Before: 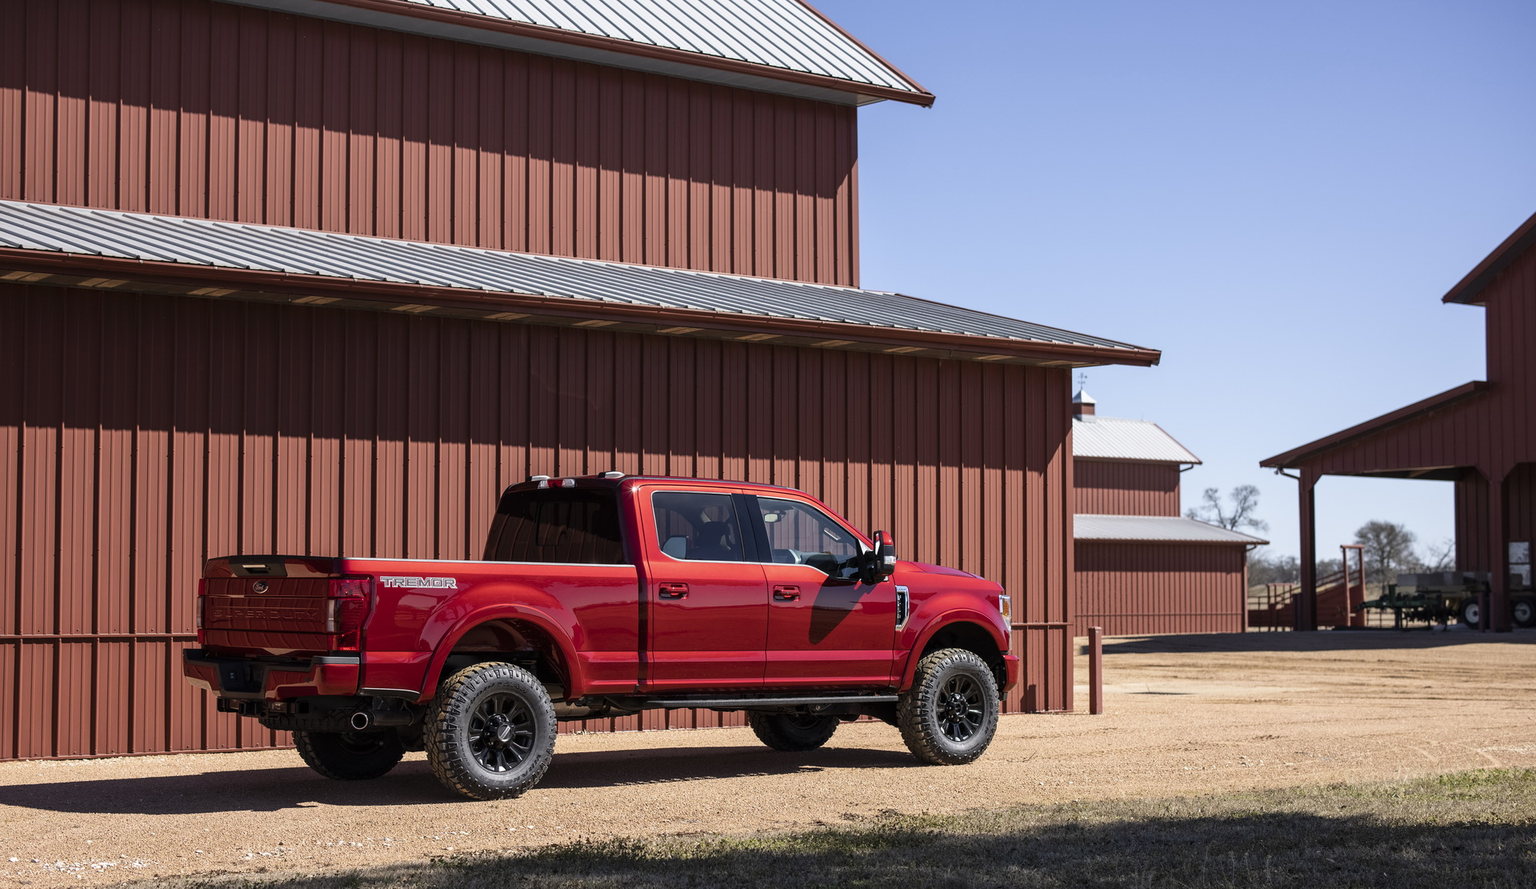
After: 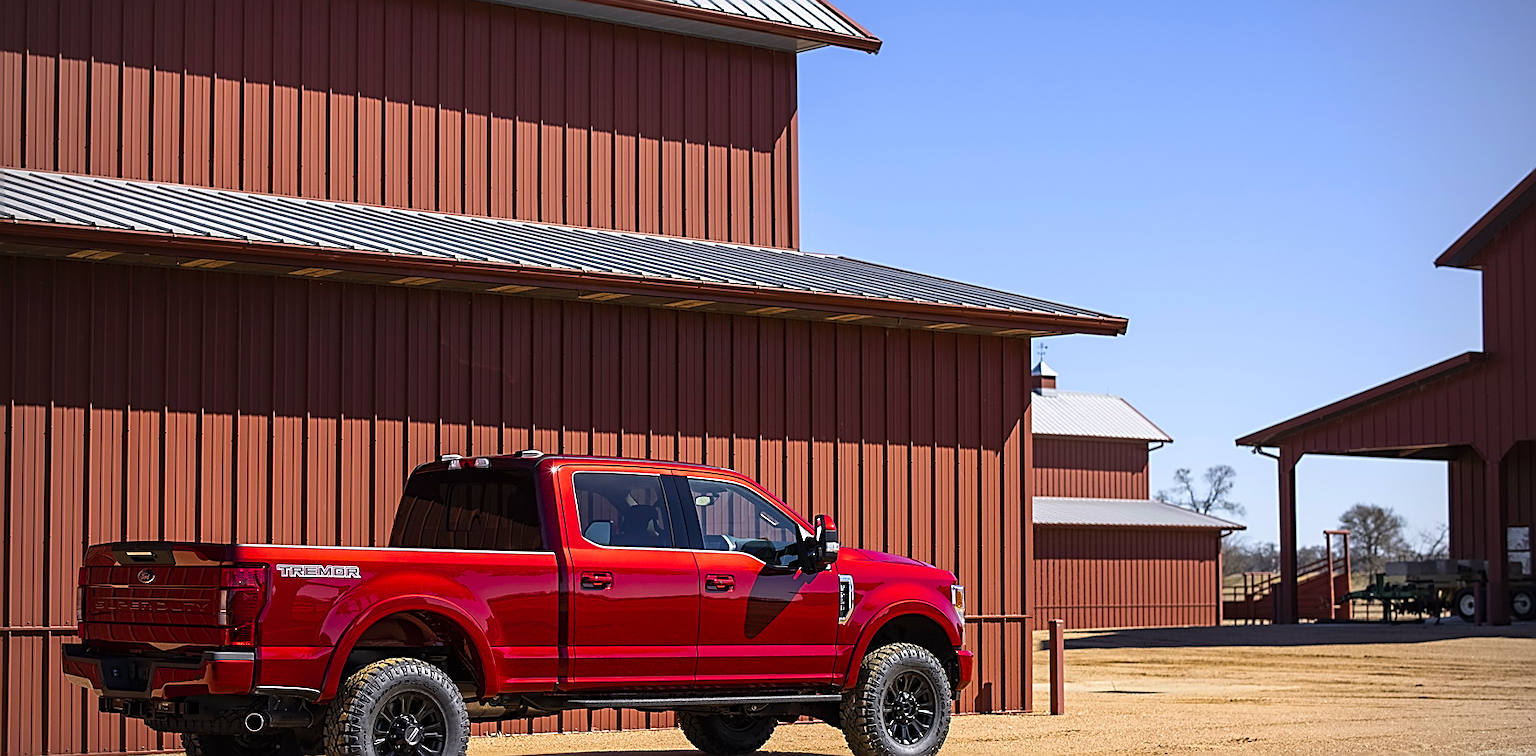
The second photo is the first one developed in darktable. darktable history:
color balance rgb: power › hue 72.8°, linear chroma grading › global chroma 19.59%, perceptual saturation grading › global saturation 24.94%, global vibrance 19.67%
vignetting: fall-off radius 60.65%
sharpen: amount 0.893
crop: left 8.279%, top 6.624%, bottom 15.285%
